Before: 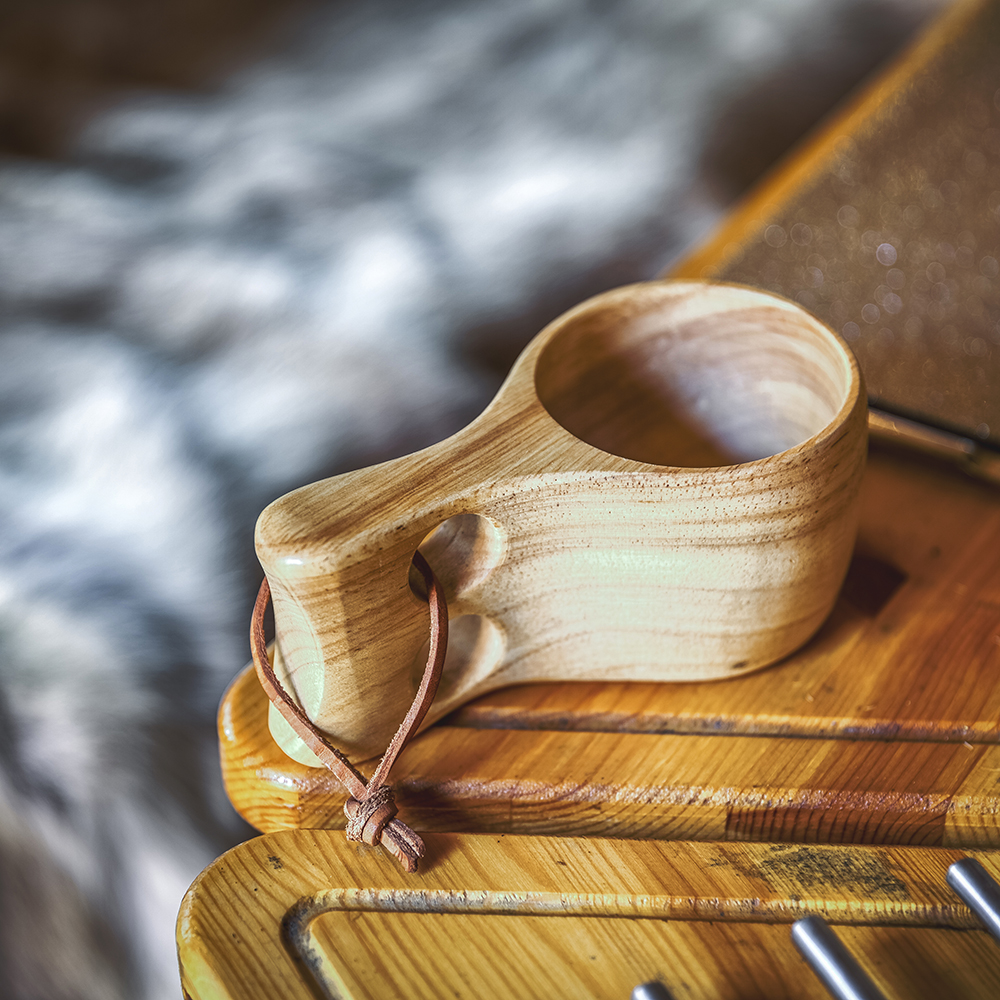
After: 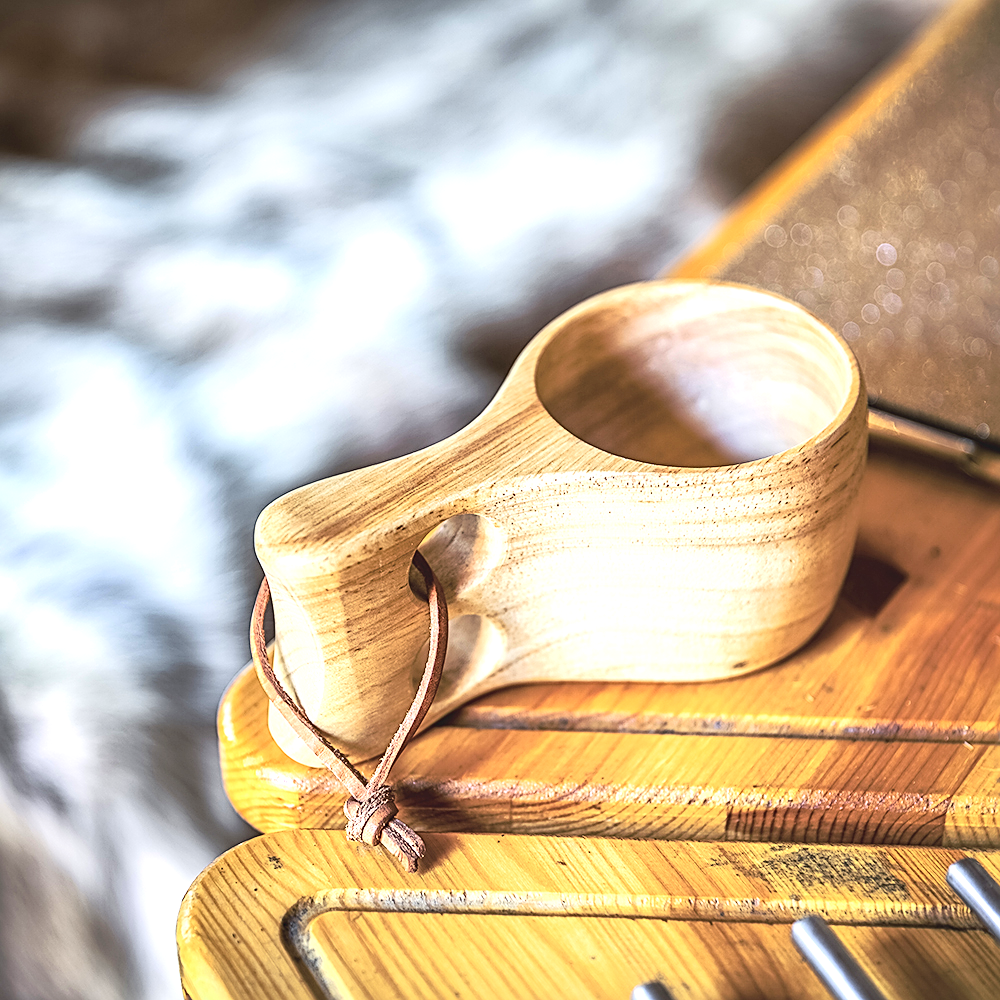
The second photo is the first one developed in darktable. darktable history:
sharpen: on, module defaults
exposure: exposure 0.918 EV, compensate exposure bias true, compensate highlight preservation false
tone curve: curves: ch0 [(0, 0) (0.003, 0.016) (0.011, 0.019) (0.025, 0.023) (0.044, 0.029) (0.069, 0.042) (0.1, 0.068) (0.136, 0.101) (0.177, 0.143) (0.224, 0.21) (0.277, 0.289) (0.335, 0.379) (0.399, 0.476) (0.468, 0.569) (0.543, 0.654) (0.623, 0.75) (0.709, 0.822) (0.801, 0.893) (0.898, 0.946) (1, 1)], color space Lab, independent channels, preserve colors none
